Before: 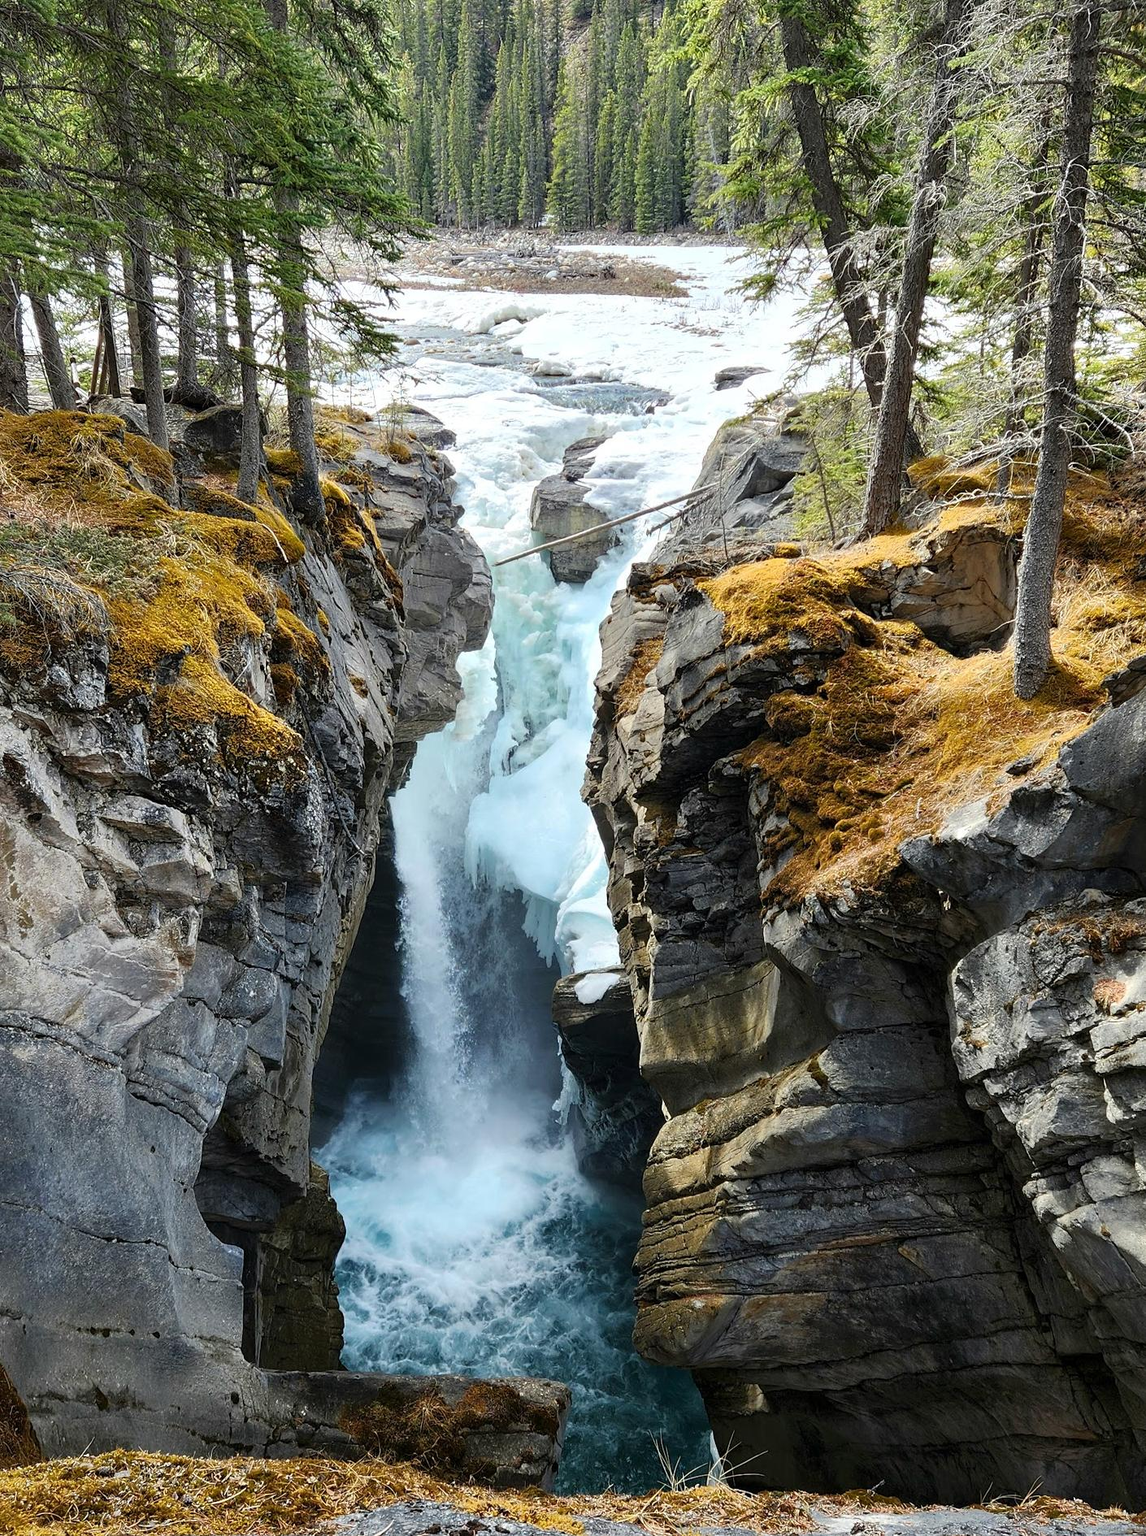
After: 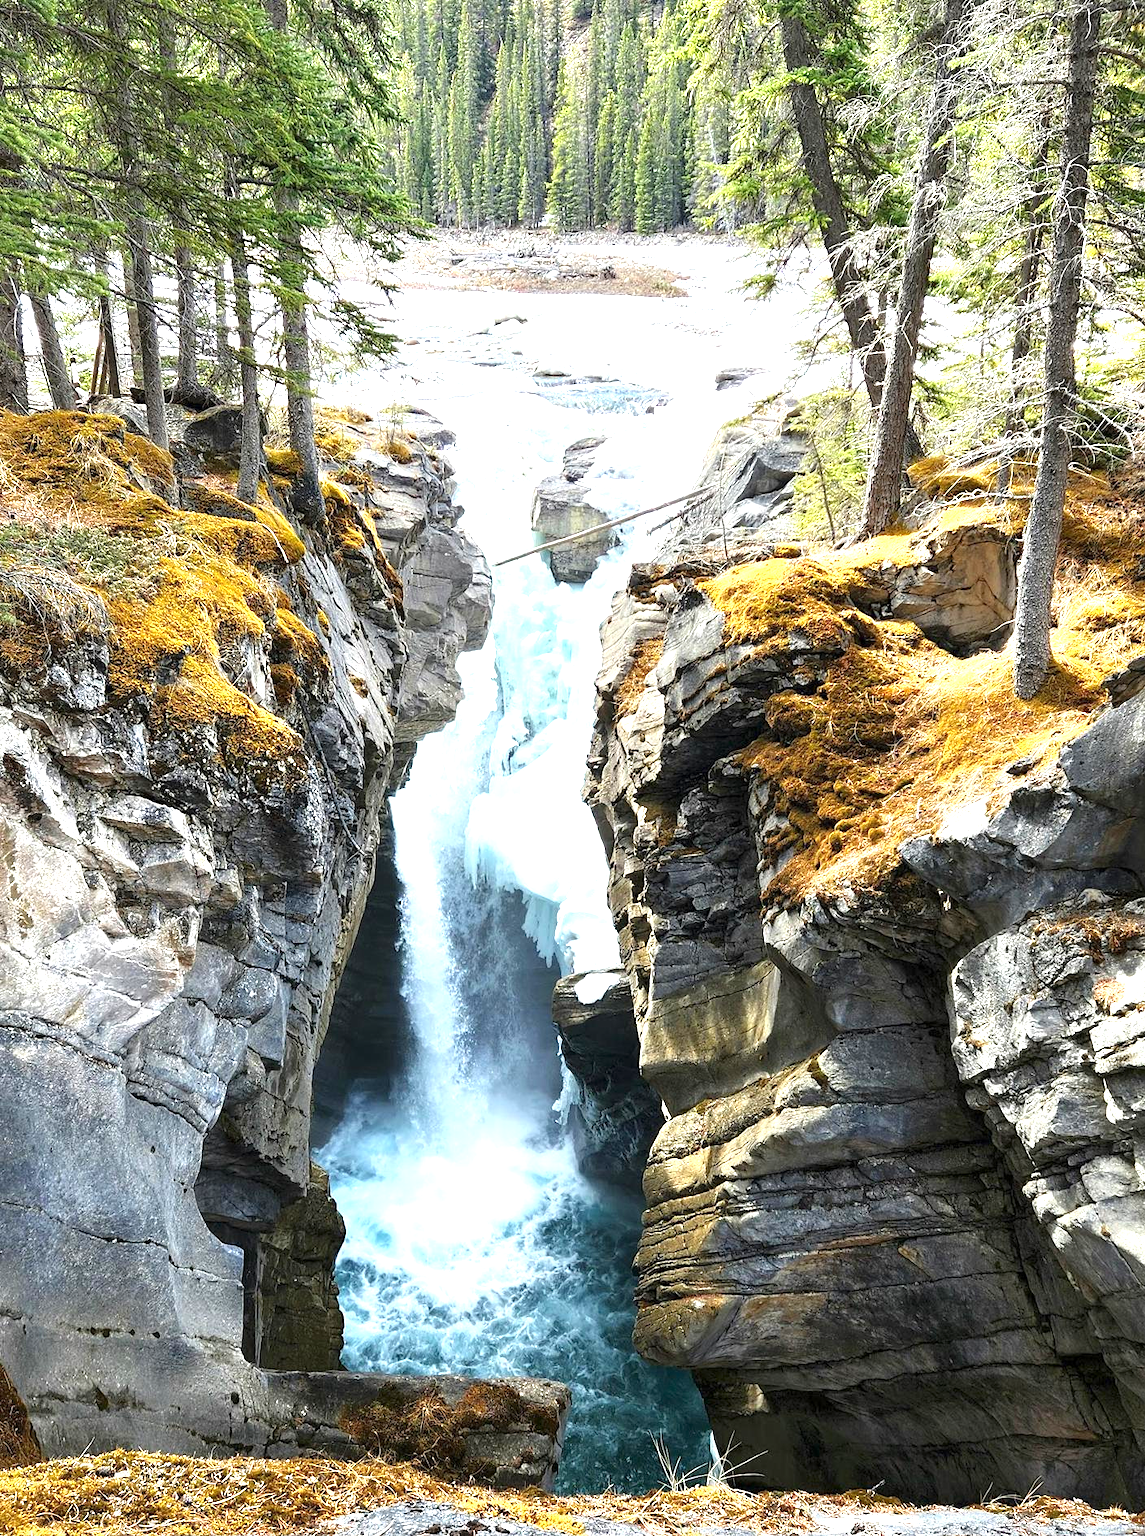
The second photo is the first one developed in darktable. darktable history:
exposure: exposure 1.246 EV, compensate highlight preservation false
